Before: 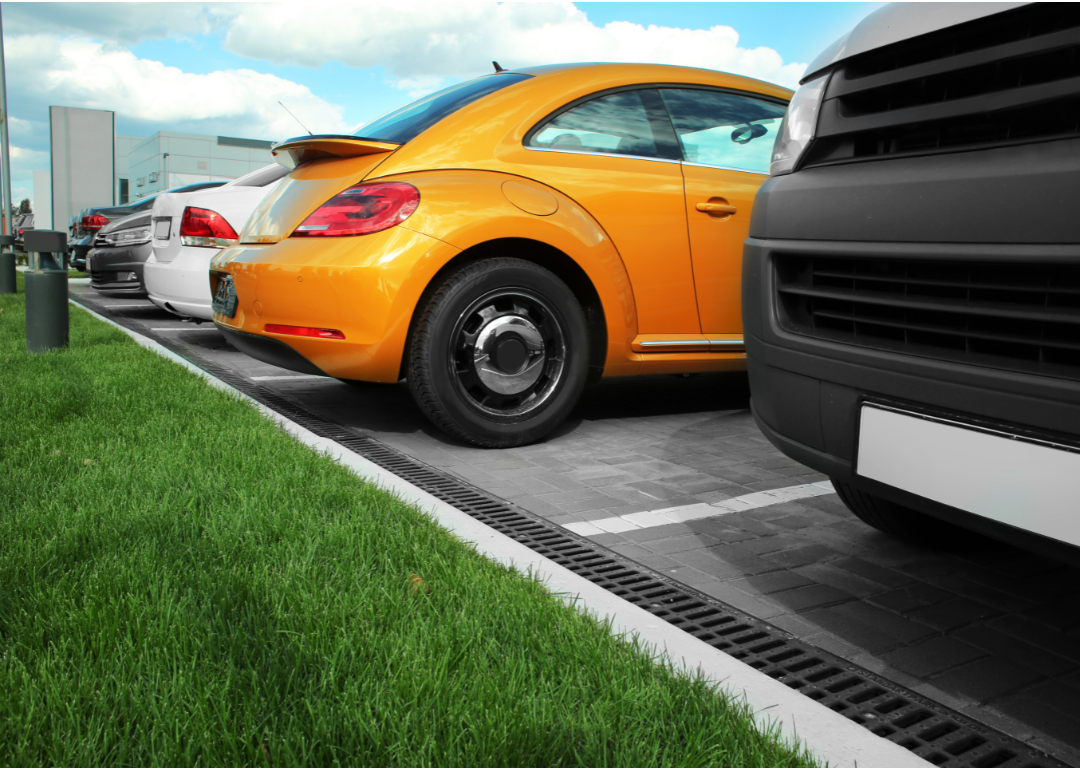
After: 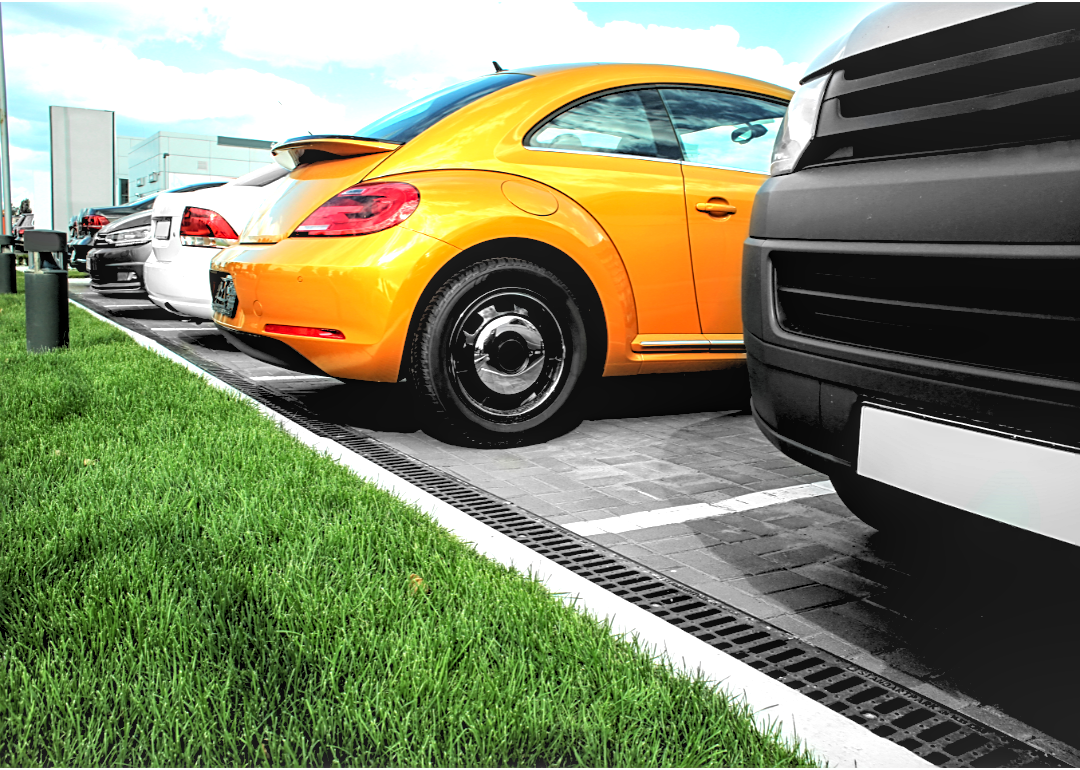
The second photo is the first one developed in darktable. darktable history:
sharpen: on, module defaults
exposure: black level correction 0, exposure 0.7 EV, compensate exposure bias true, compensate highlight preservation false
local contrast: on, module defaults
rgb levels: levels [[0.029, 0.461, 0.922], [0, 0.5, 1], [0, 0.5, 1]]
